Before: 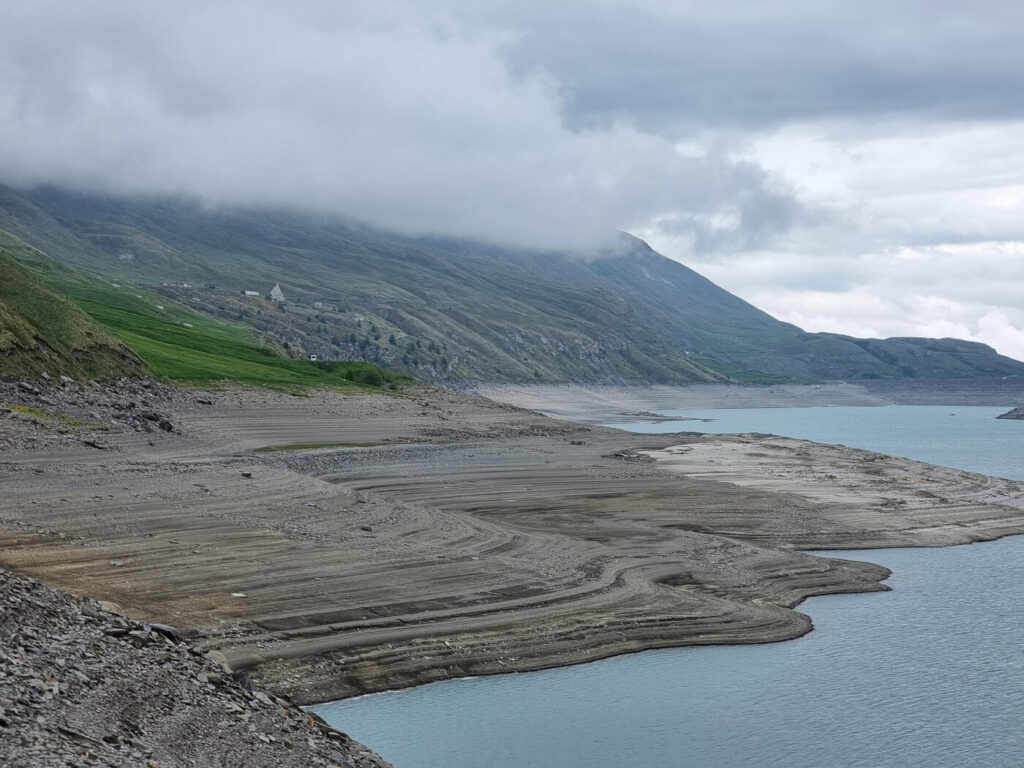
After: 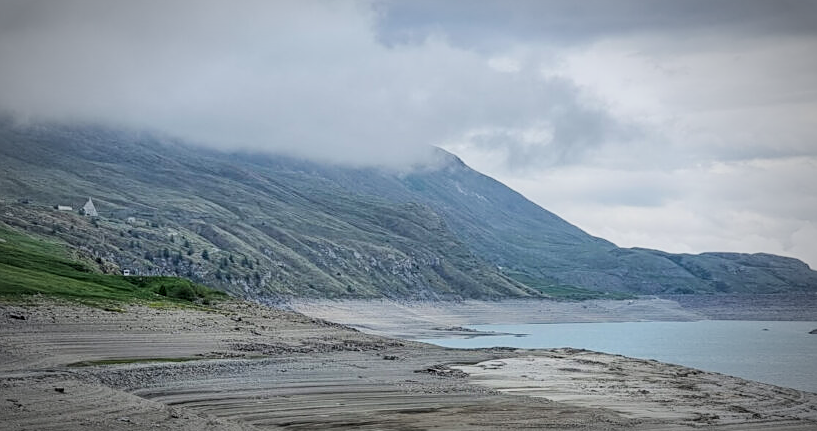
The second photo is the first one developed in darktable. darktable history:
crop: left 18.284%, top 11.115%, right 1.847%, bottom 32.765%
filmic rgb: black relative exposure -7.65 EV, white relative exposure 4.56 EV, hardness 3.61, contrast 1.059, contrast in shadows safe
vignetting: fall-off start 70.51%, brightness -0.575, width/height ratio 1.334
local contrast: detail 130%
contrast brightness saturation: contrast 0.072, brightness 0.078, saturation 0.179
sharpen: on, module defaults
